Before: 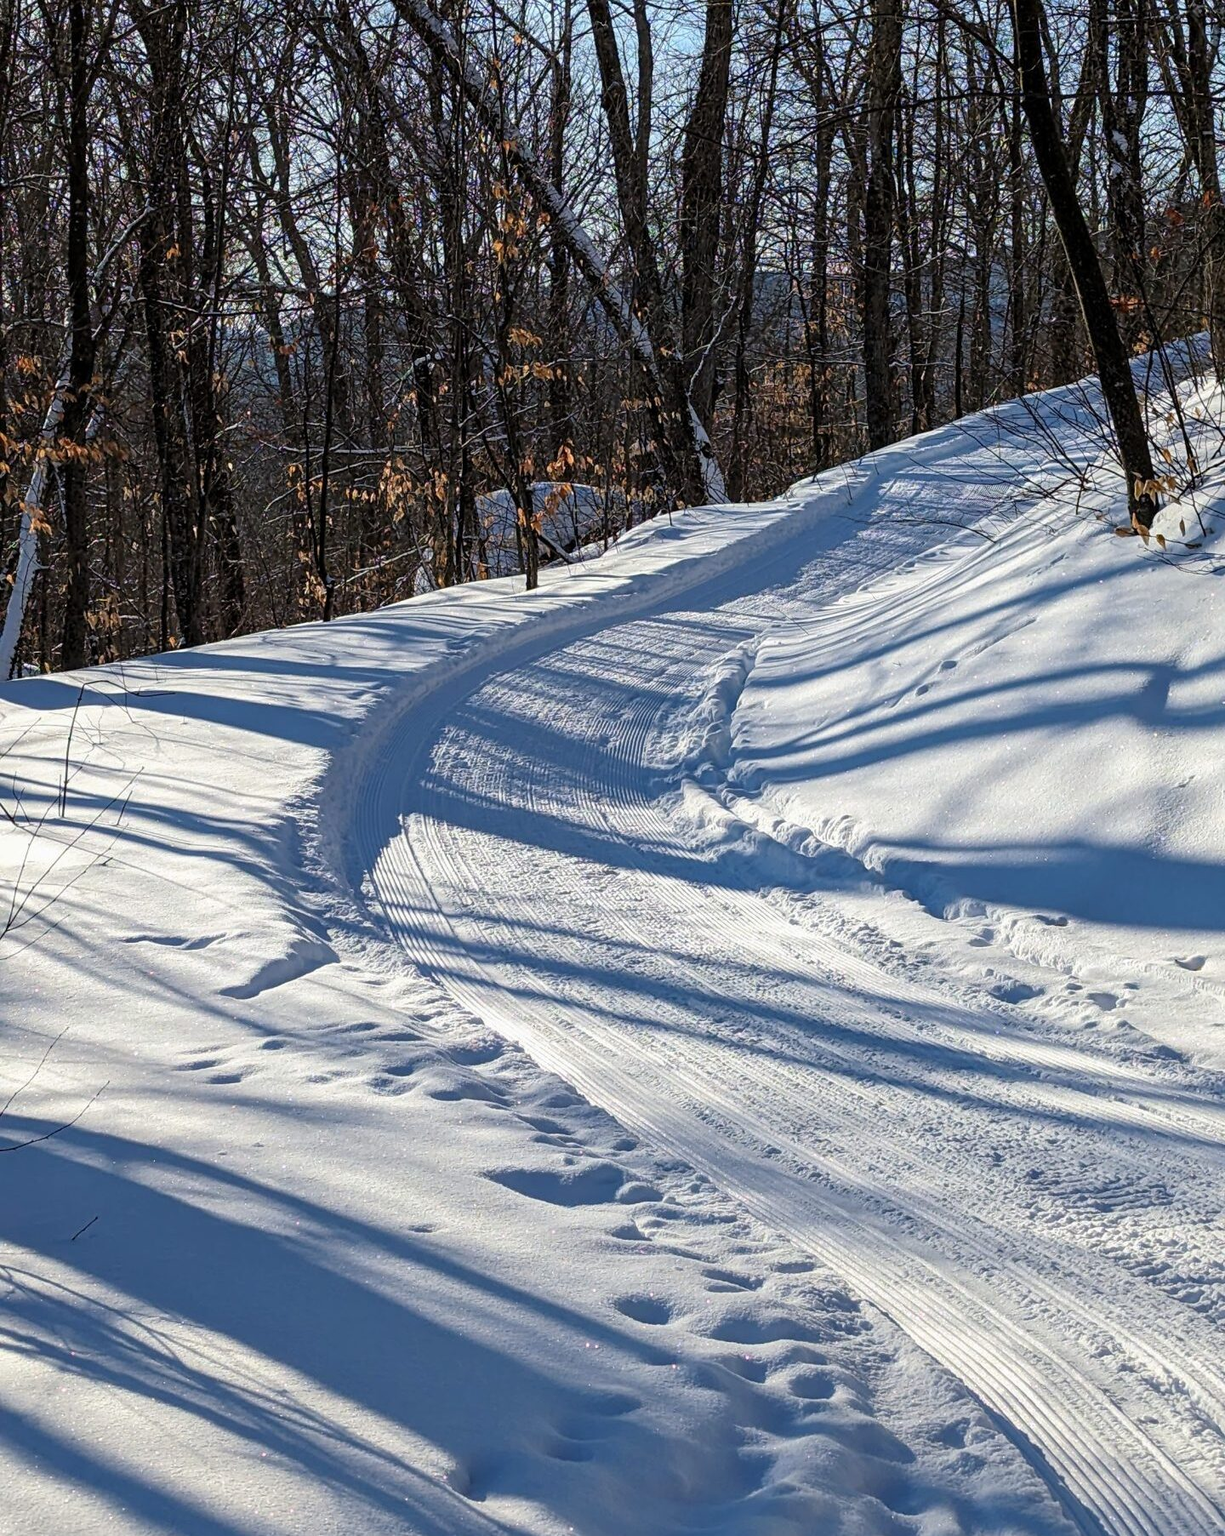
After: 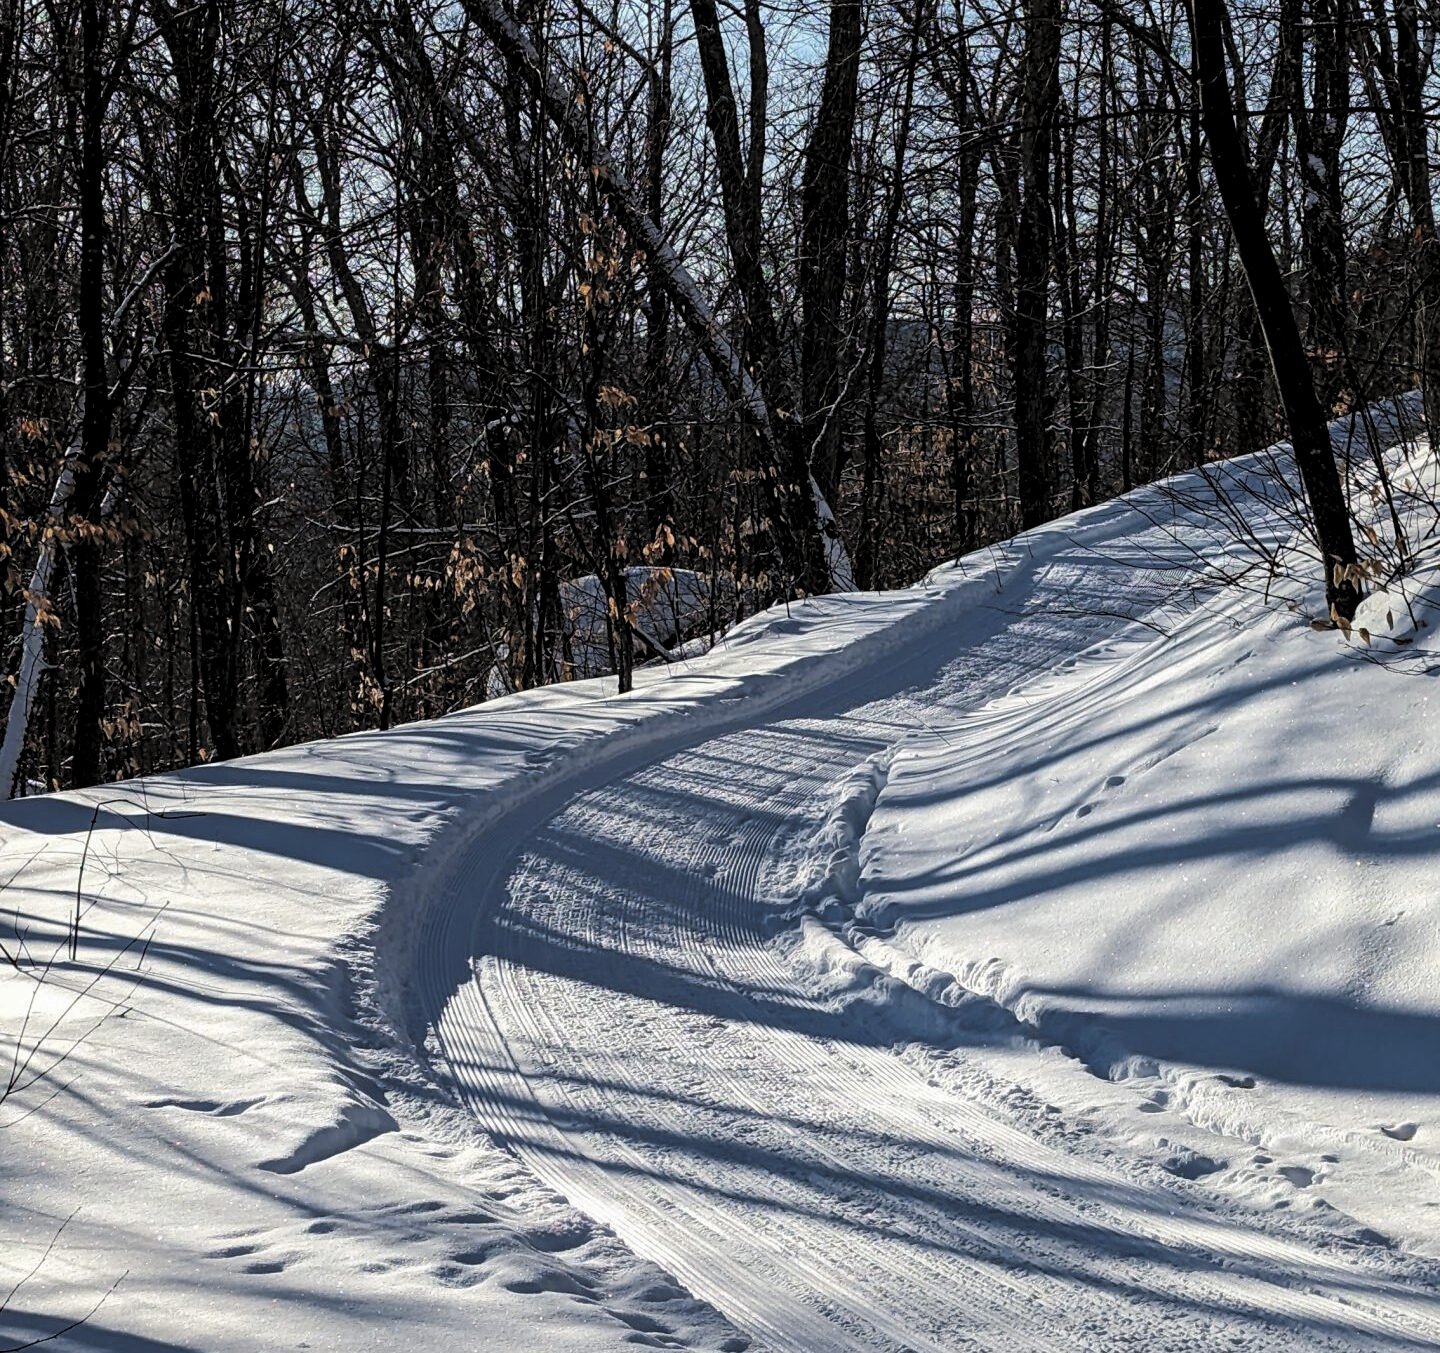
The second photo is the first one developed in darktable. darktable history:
exposure: exposure -0.293 EV, compensate highlight preservation false
crop: bottom 24.967%
tone curve: curves: ch0 [(0, 0) (0.003, 0.125) (0.011, 0.139) (0.025, 0.155) (0.044, 0.174) (0.069, 0.192) (0.1, 0.211) (0.136, 0.234) (0.177, 0.262) (0.224, 0.296) (0.277, 0.337) (0.335, 0.385) (0.399, 0.436) (0.468, 0.5) (0.543, 0.573) (0.623, 0.644) (0.709, 0.713) (0.801, 0.791) (0.898, 0.881) (1, 1)], preserve colors none
levels: levels [0.182, 0.542, 0.902]
